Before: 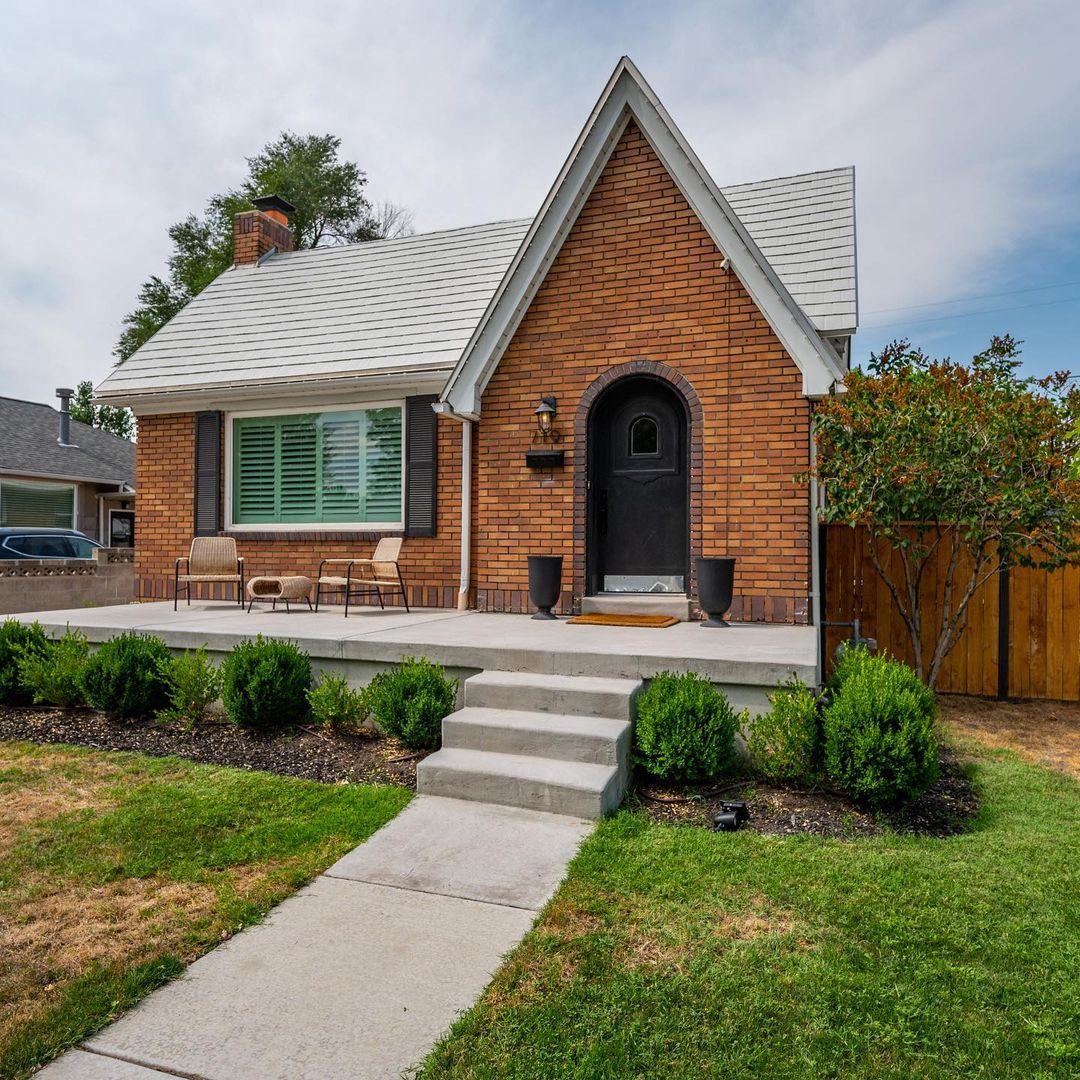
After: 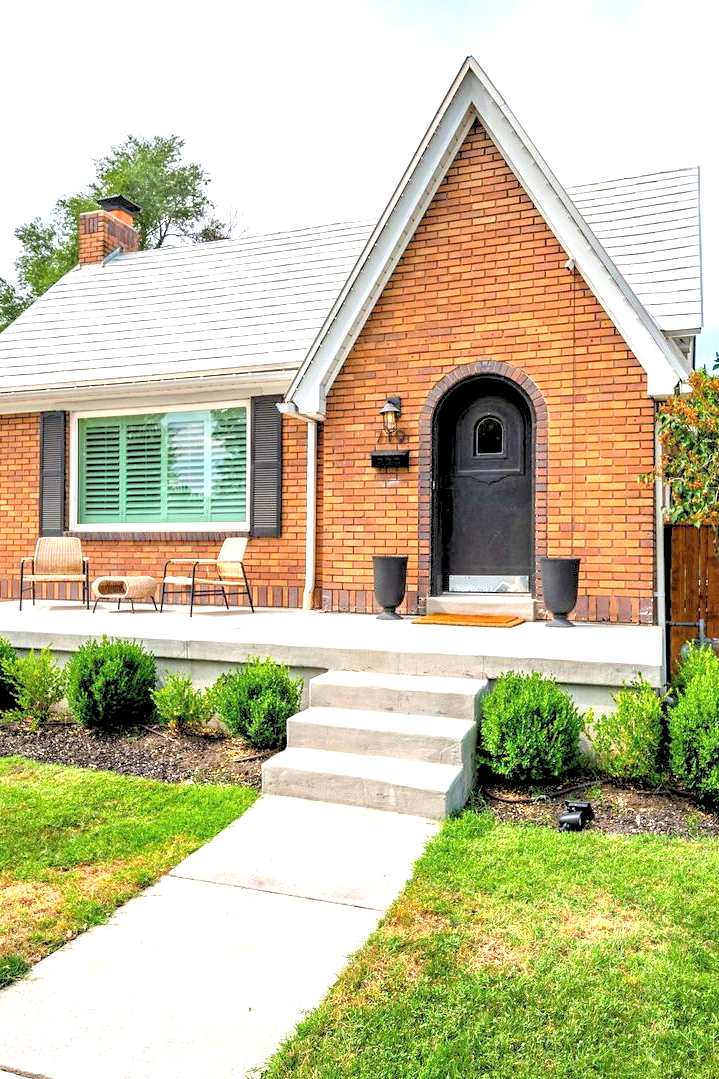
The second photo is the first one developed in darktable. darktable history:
rgb levels: preserve colors sum RGB, levels [[0.038, 0.433, 0.934], [0, 0.5, 1], [0, 0.5, 1]]
exposure: black level correction 0, exposure 1.741 EV, compensate exposure bias true, compensate highlight preservation false
crop and rotate: left 14.436%, right 18.898%
